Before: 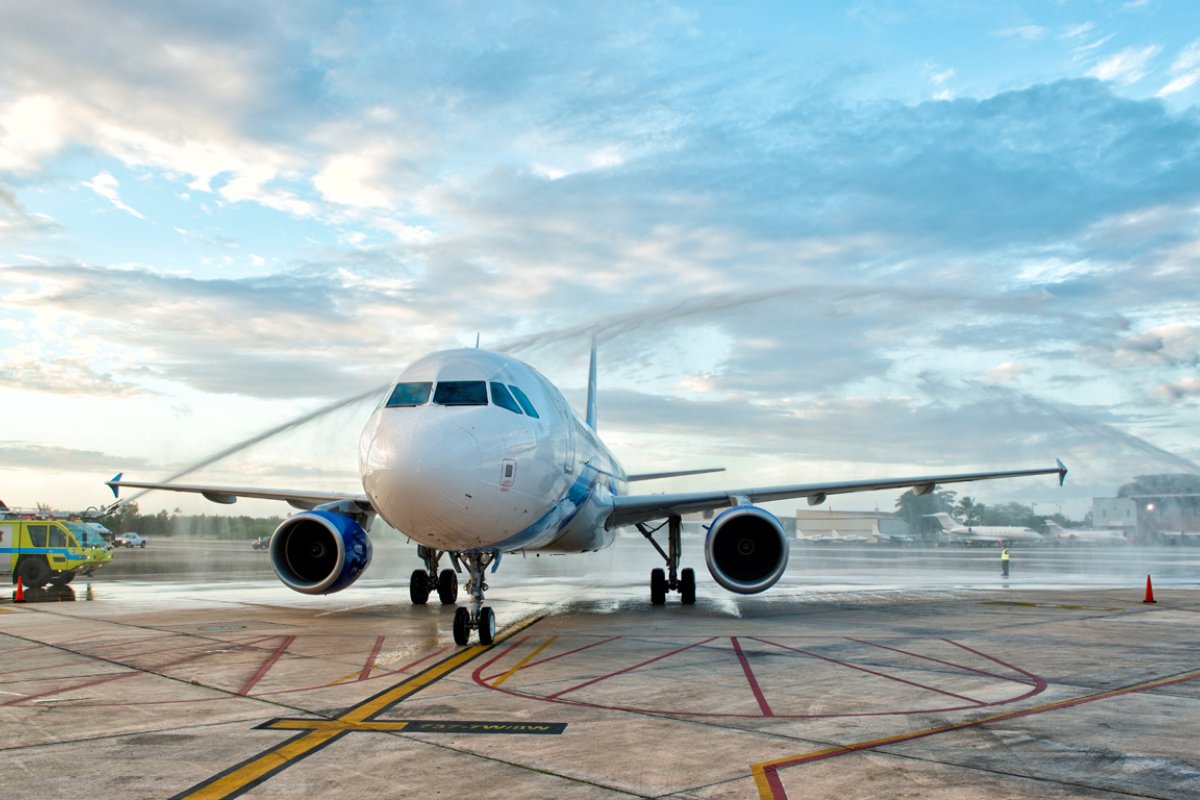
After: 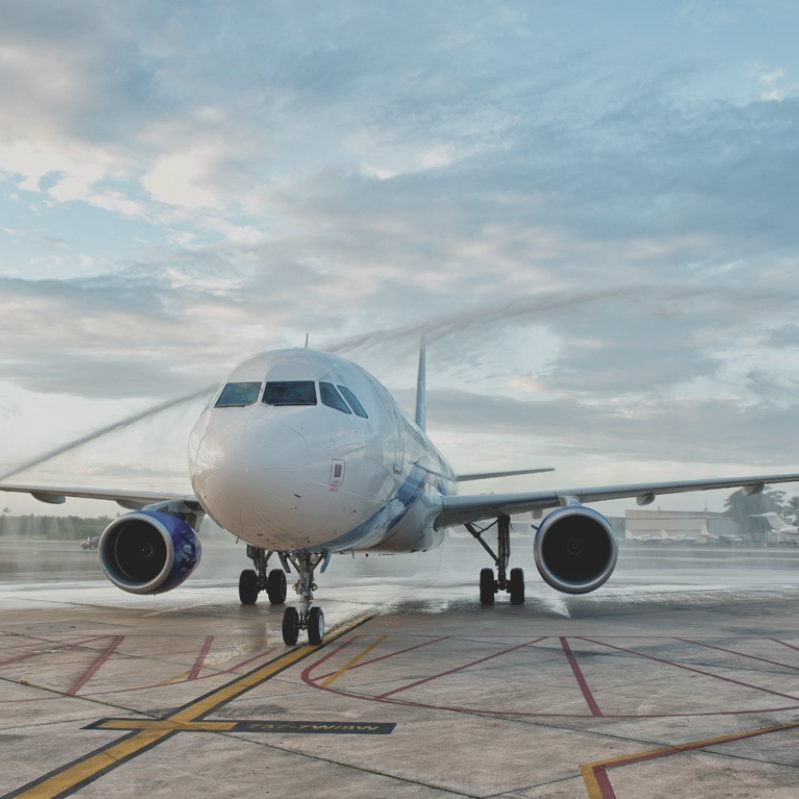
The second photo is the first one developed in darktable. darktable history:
crop and rotate: left 14.292%, right 19.041%
contrast brightness saturation: contrast -0.26, saturation -0.43
